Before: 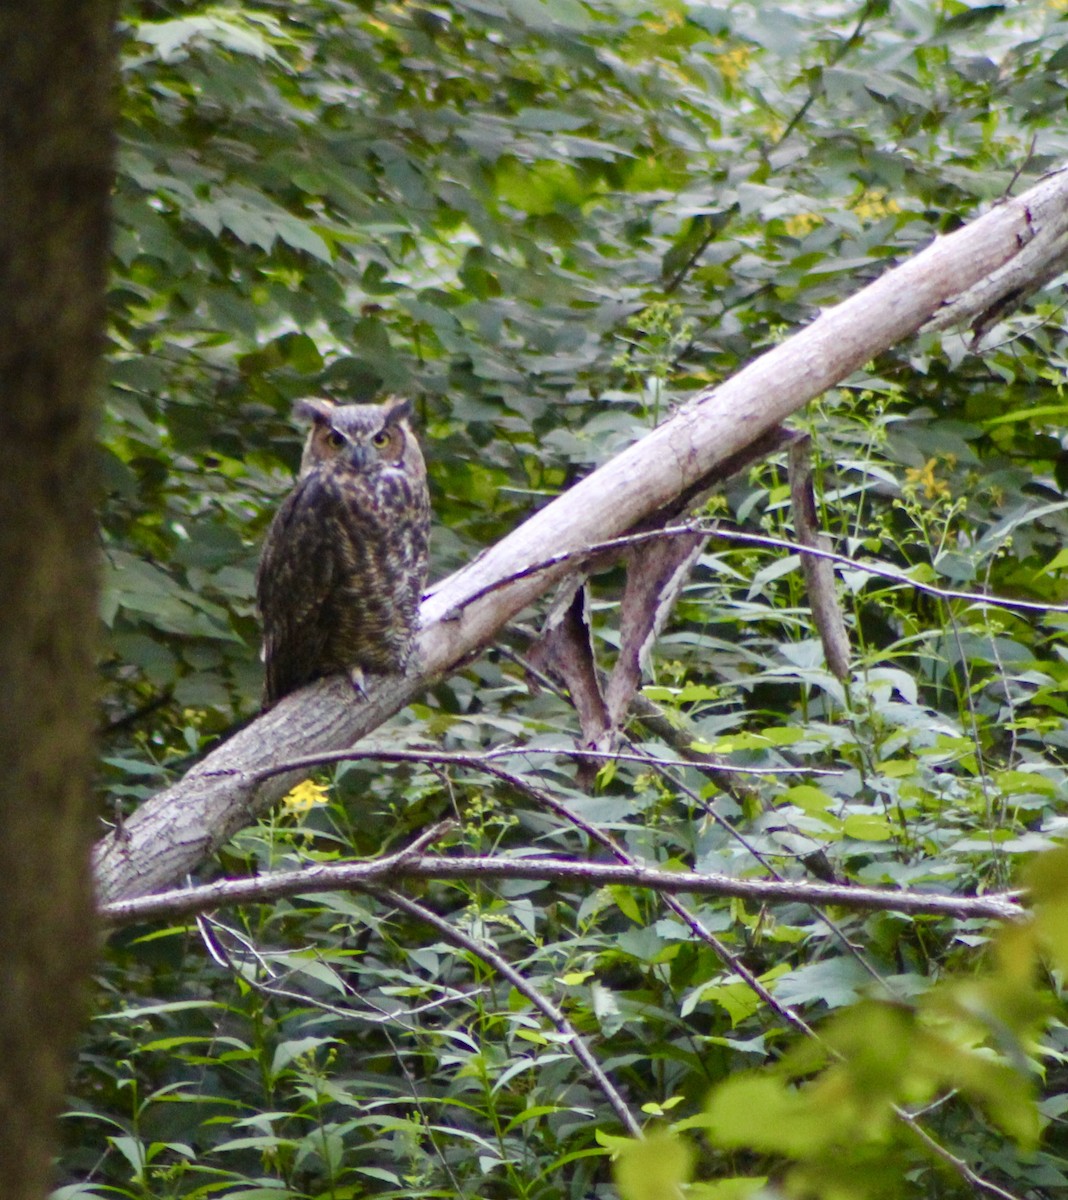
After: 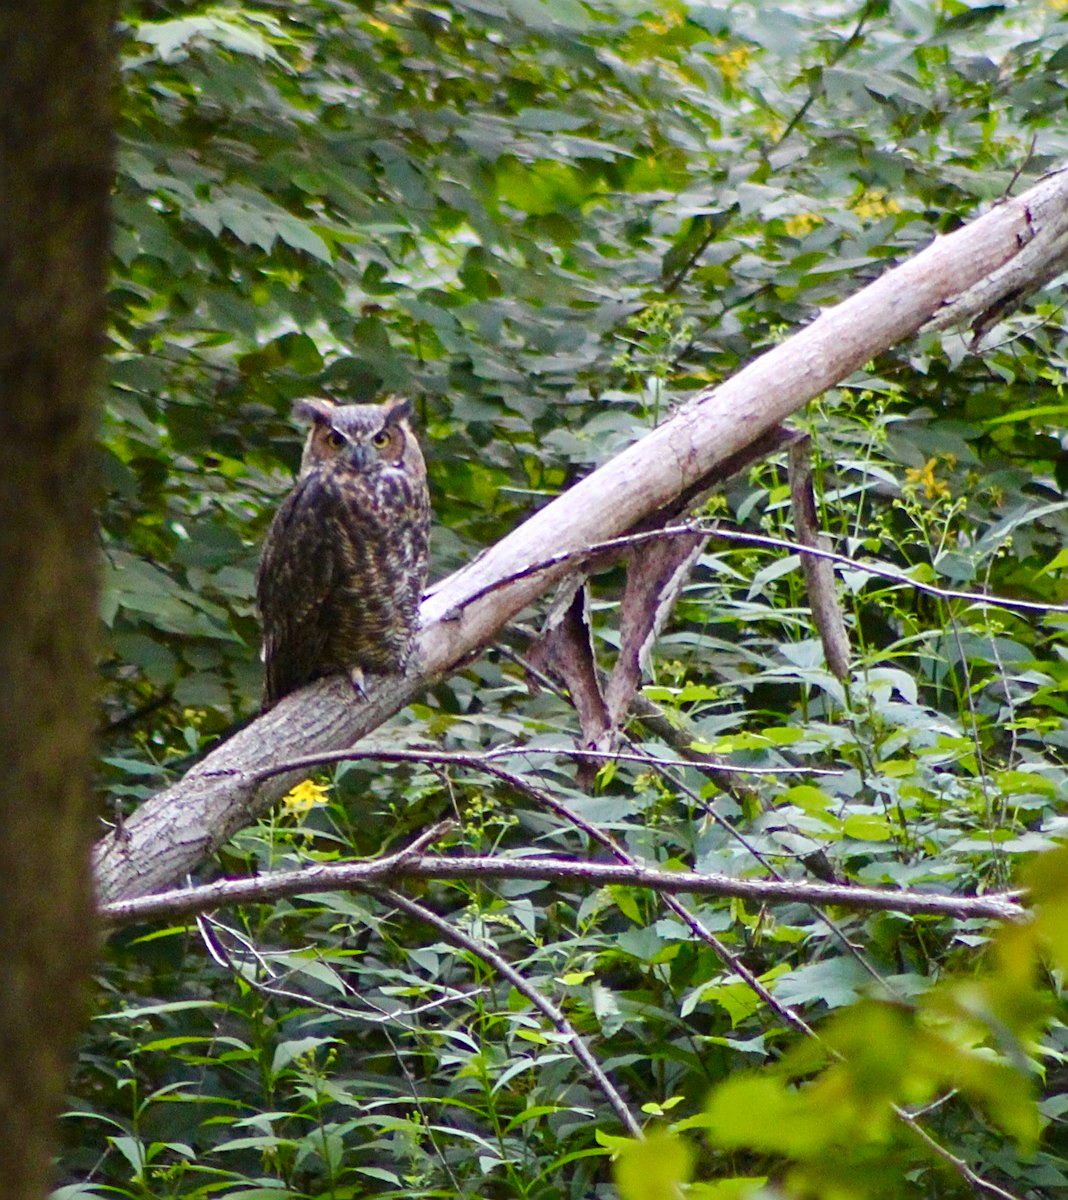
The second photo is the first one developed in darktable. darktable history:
sharpen: on, module defaults
contrast brightness saturation: contrast 0.08, saturation 0.02
